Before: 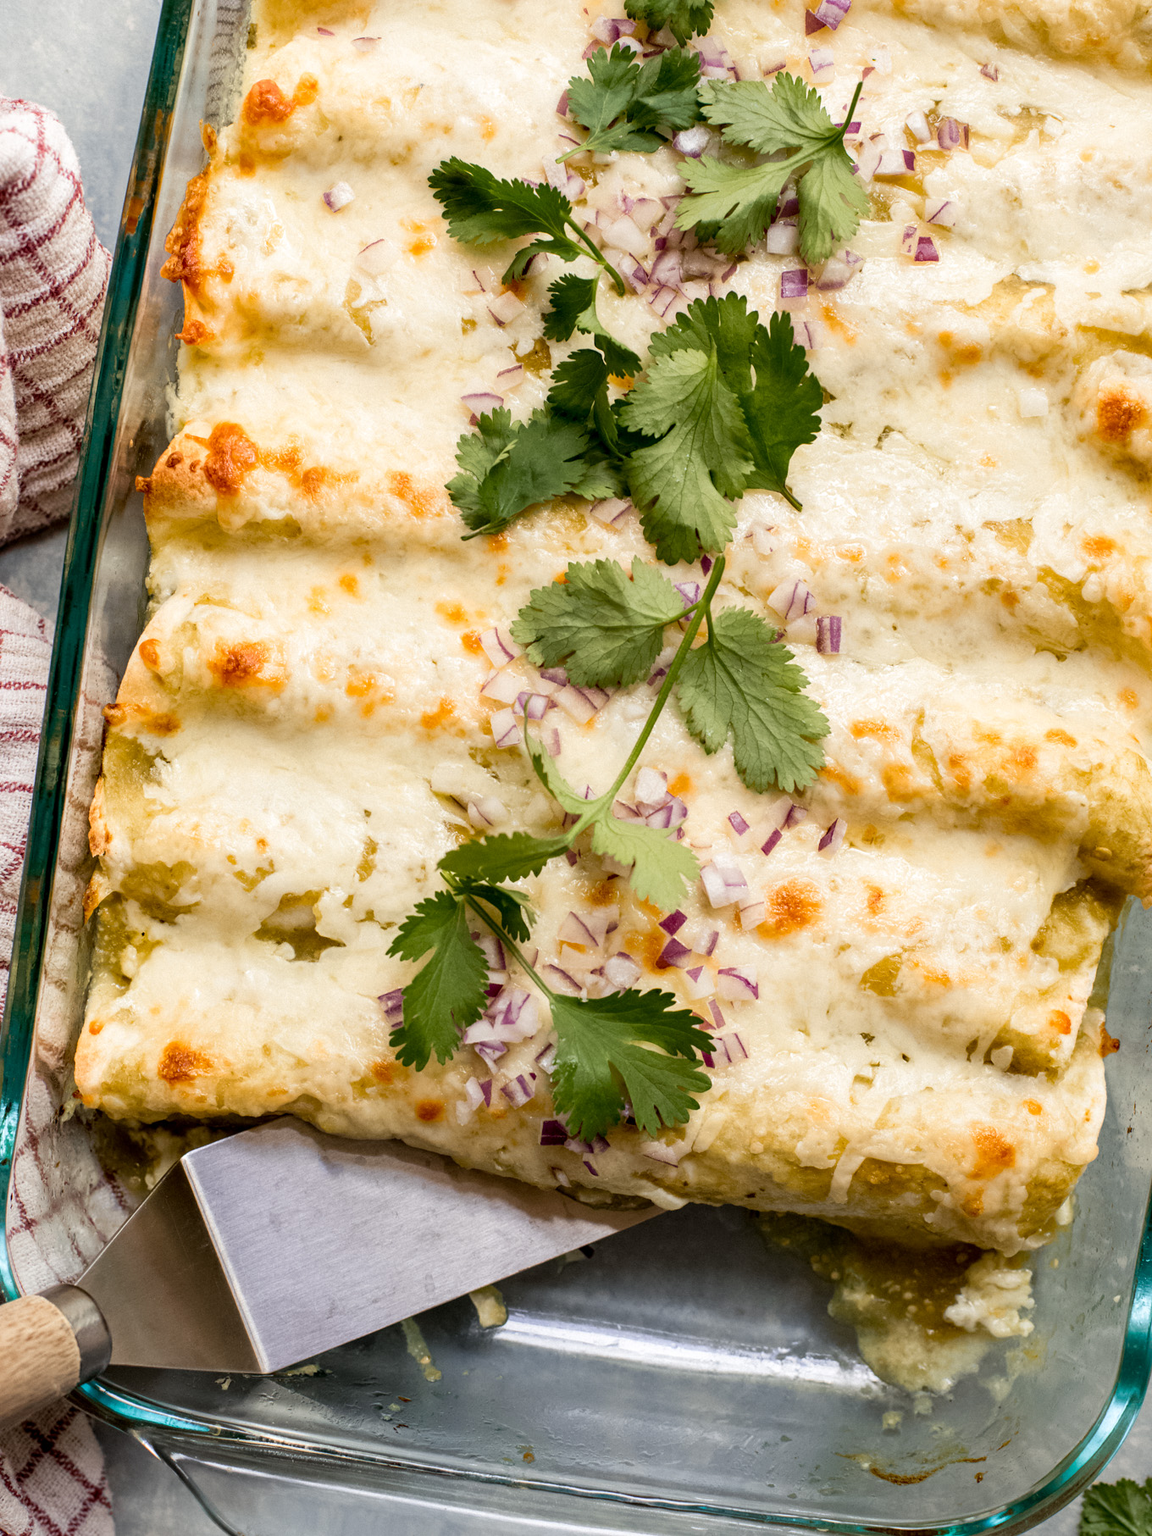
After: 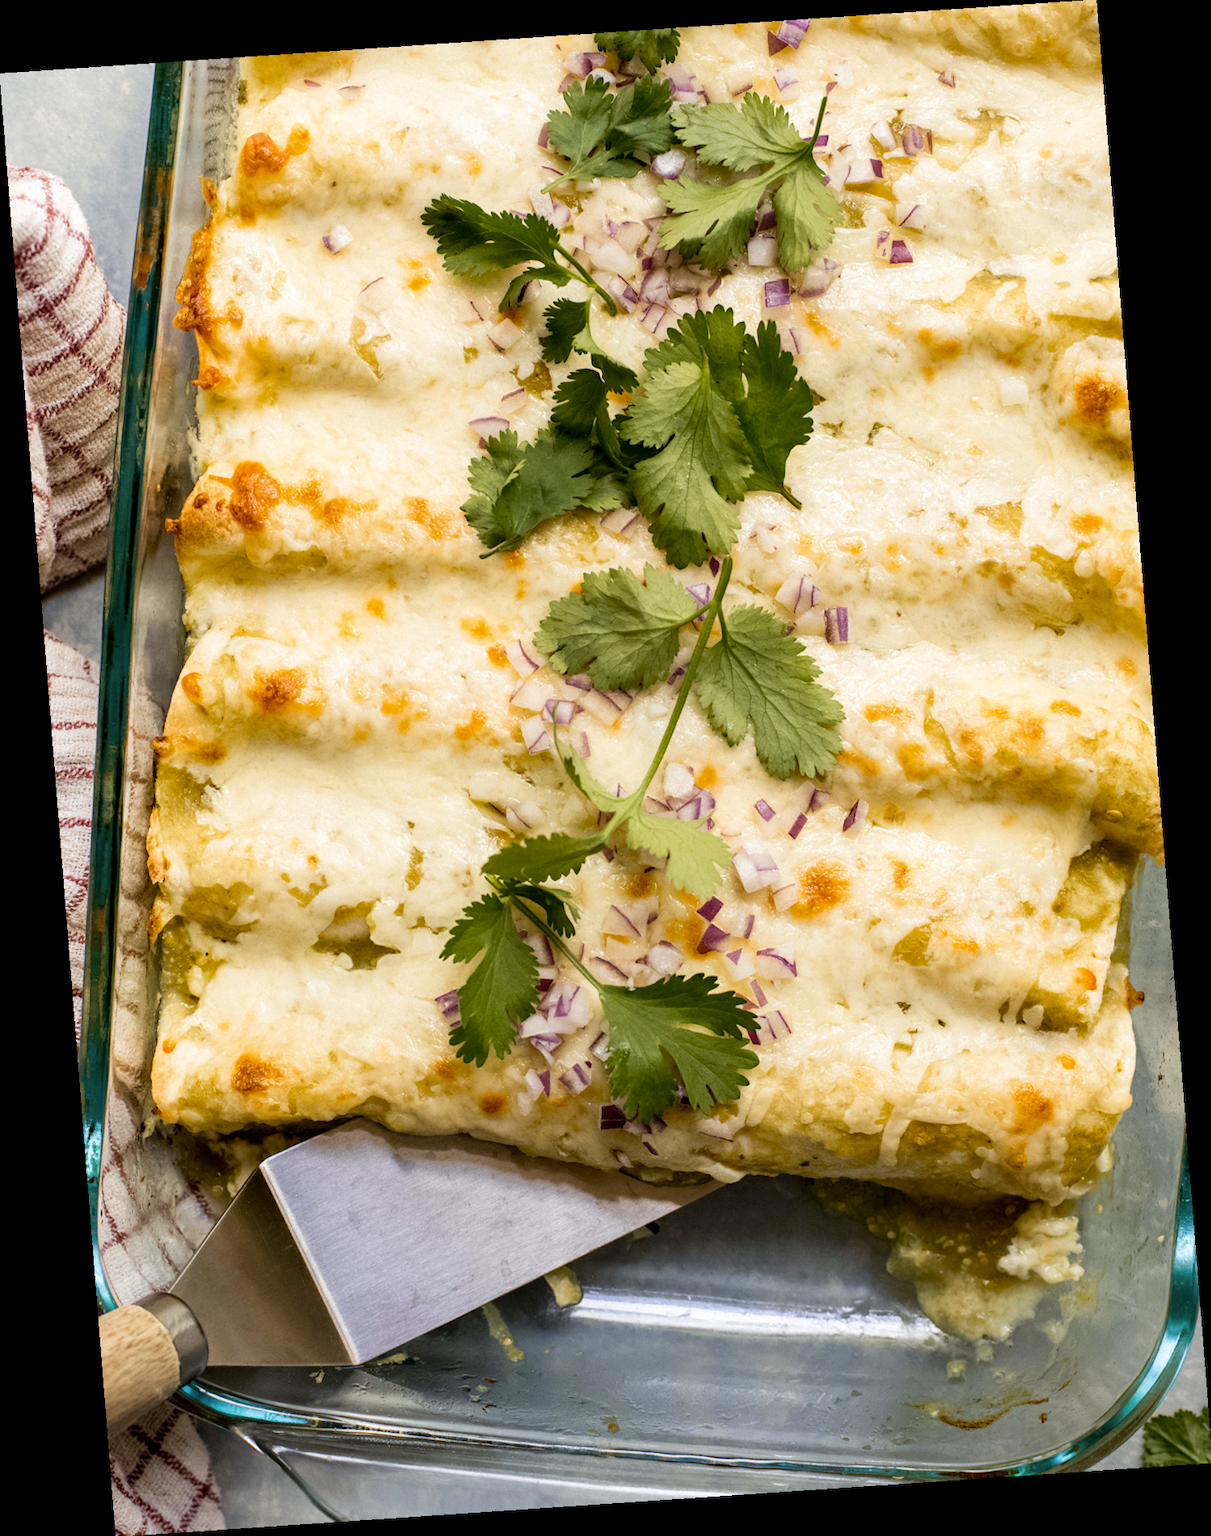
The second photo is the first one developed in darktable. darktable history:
velvia: strength 15%
rotate and perspective: rotation -4.2°, shear 0.006, automatic cropping off
color contrast: green-magenta contrast 0.8, blue-yellow contrast 1.1, unbound 0
